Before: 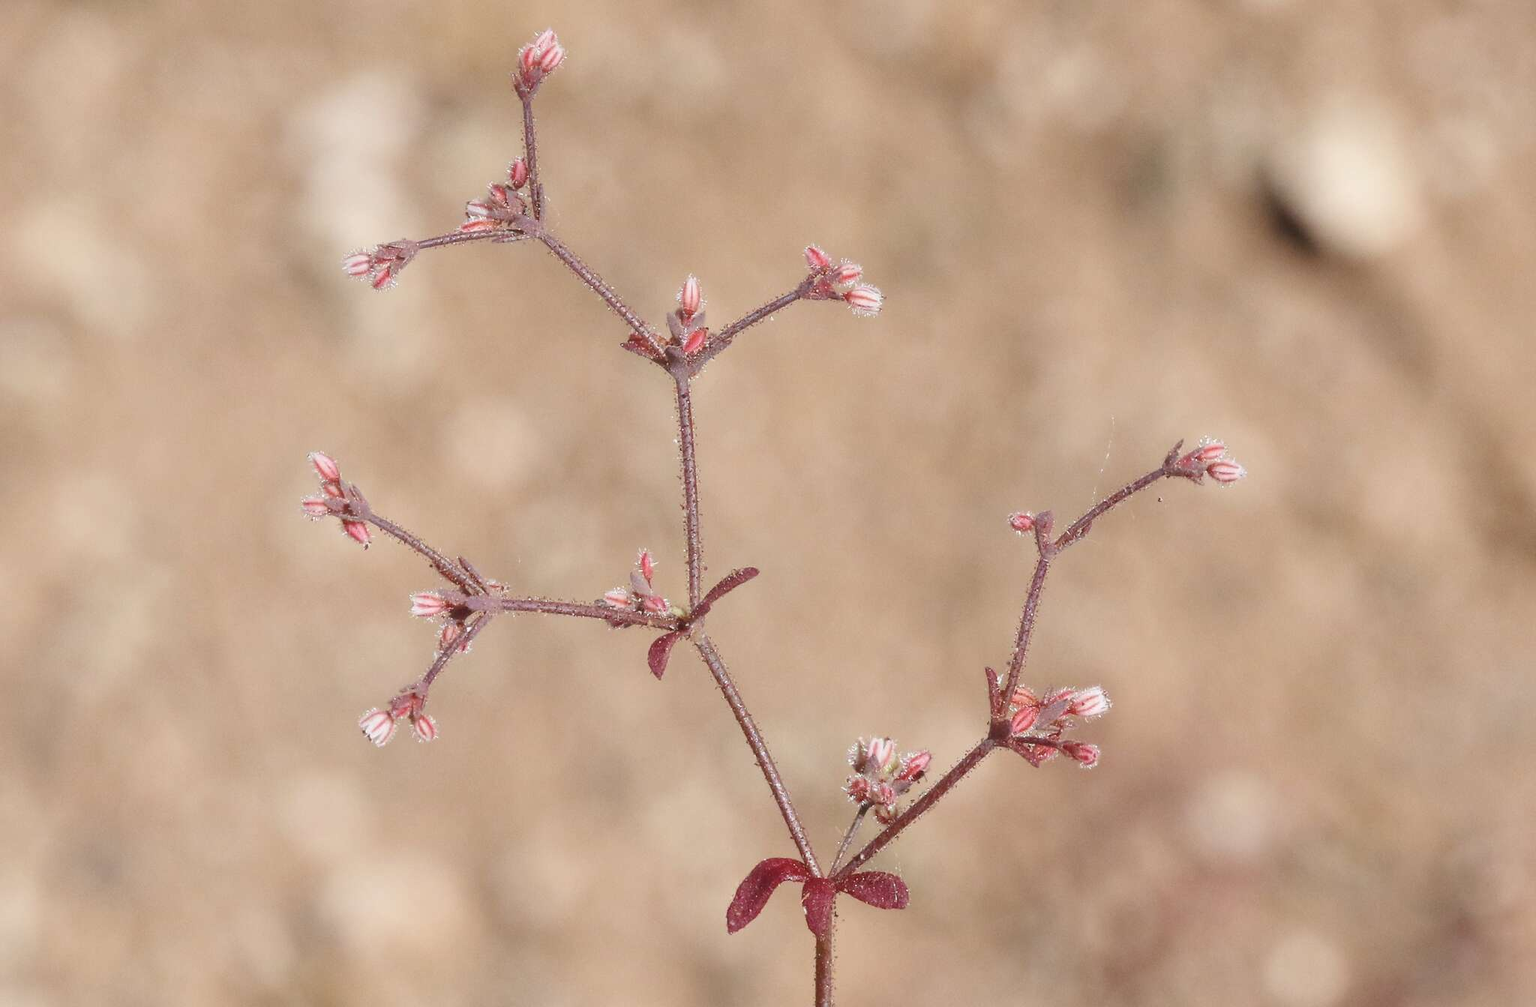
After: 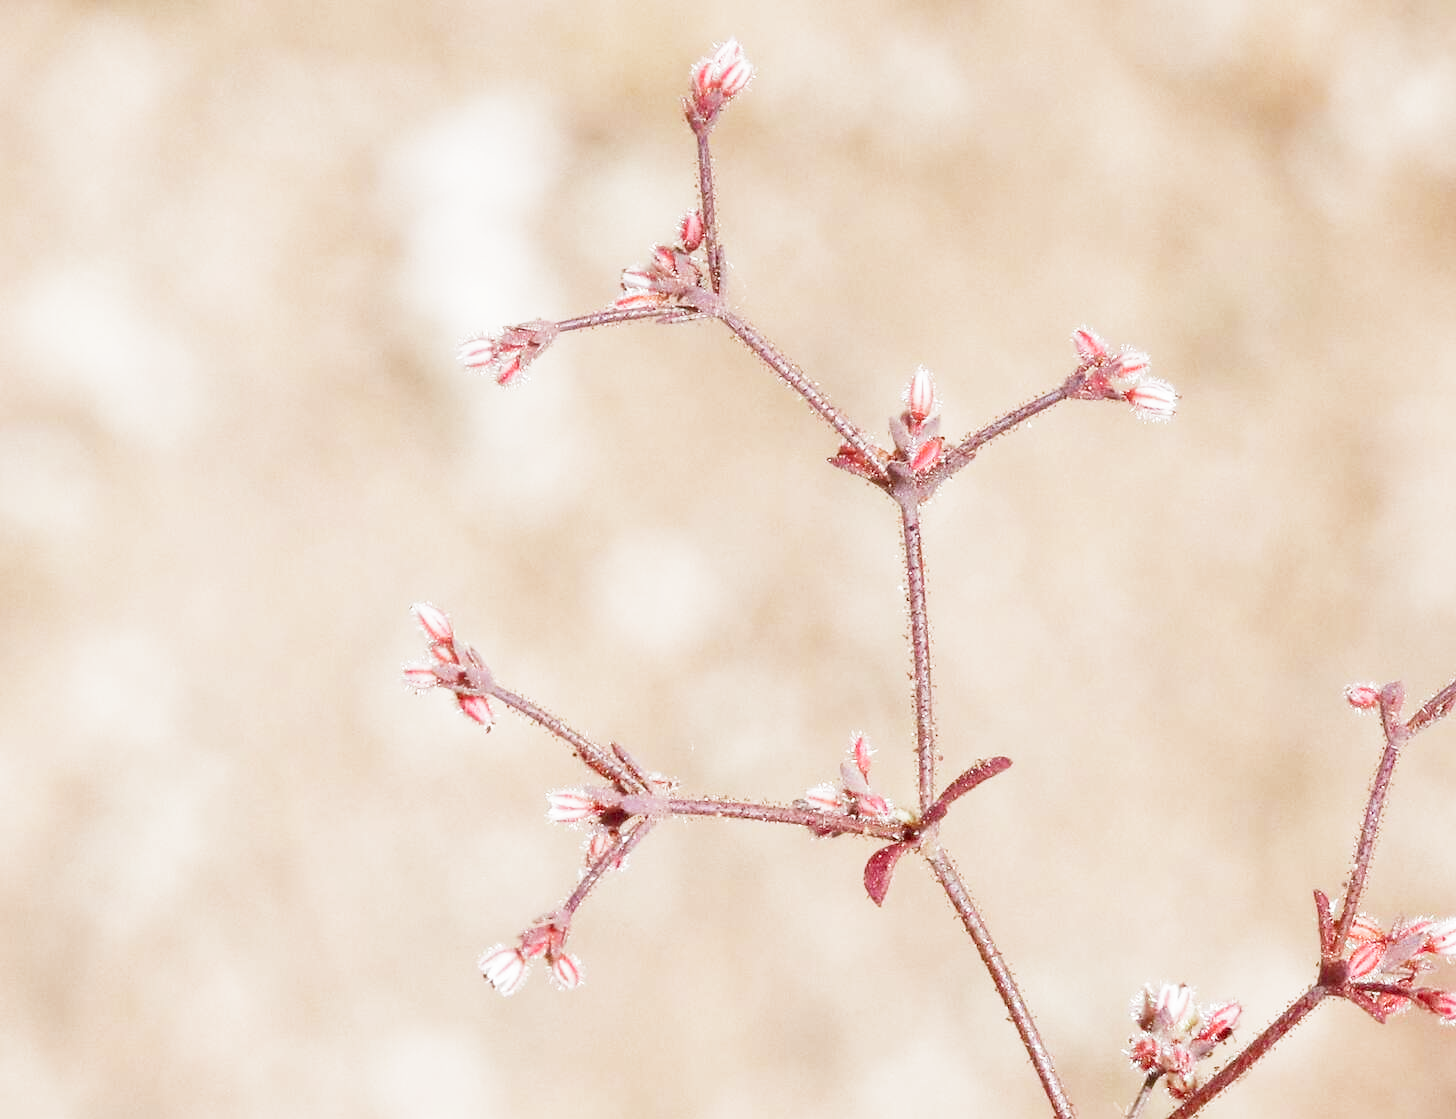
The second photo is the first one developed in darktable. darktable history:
crop: right 28.885%, bottom 16.626%
exposure: black level correction 0.003, exposure 0.383 EV, compensate highlight preservation false
filmic rgb: middle gray luminance 12.74%, black relative exposure -10.13 EV, white relative exposure 3.47 EV, threshold 6 EV, target black luminance 0%, hardness 5.74, latitude 44.69%, contrast 1.221, highlights saturation mix 5%, shadows ↔ highlights balance 26.78%, add noise in highlights 0, preserve chrominance no, color science v3 (2019), use custom middle-gray values true, iterations of high-quality reconstruction 0, contrast in highlights soft, enable highlight reconstruction true
